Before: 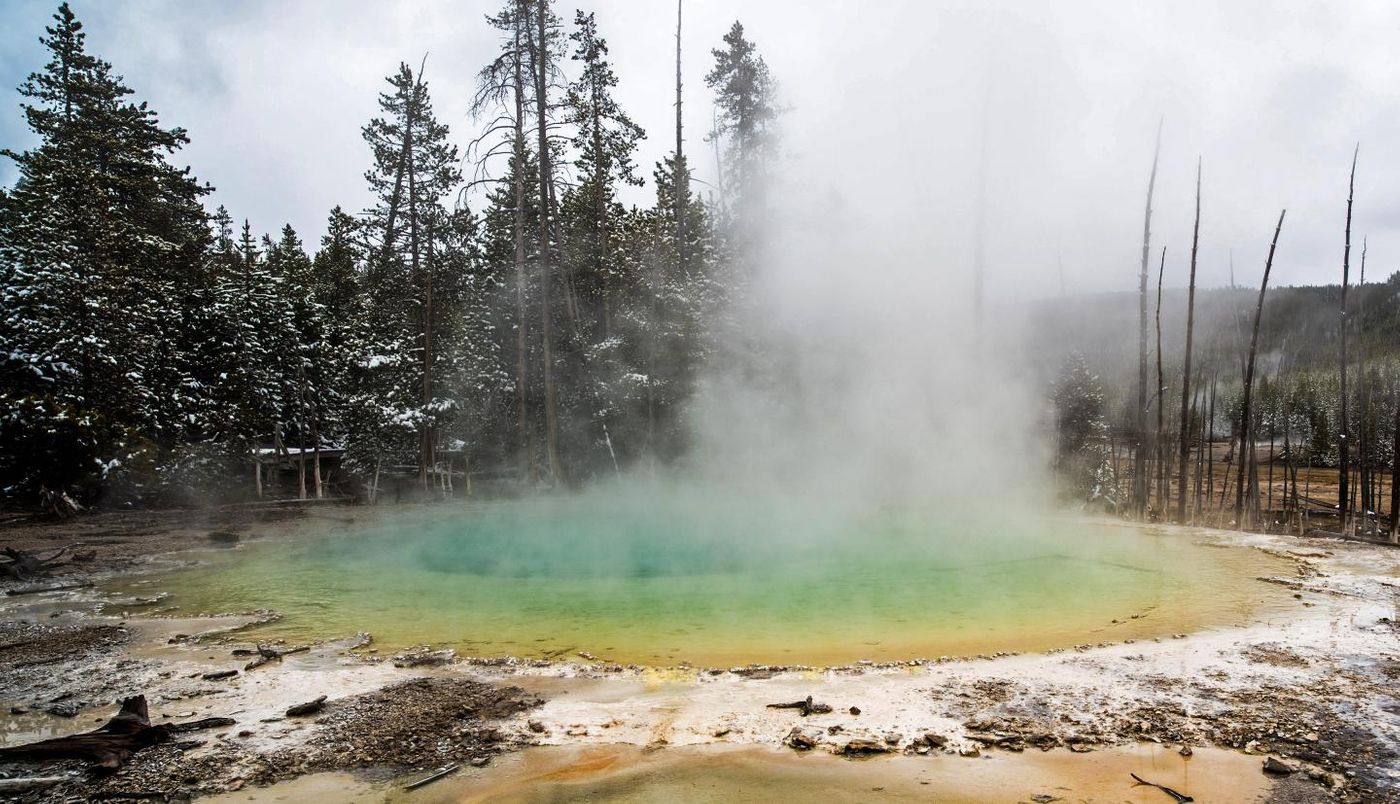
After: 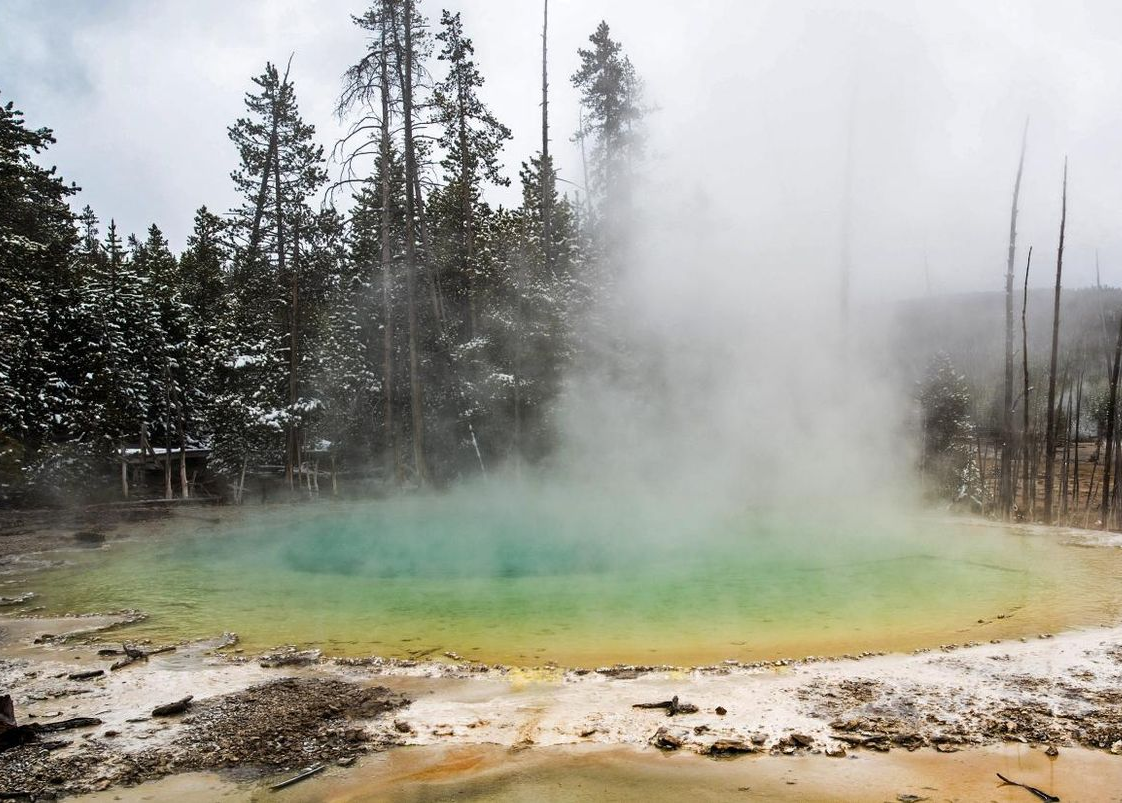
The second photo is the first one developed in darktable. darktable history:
crop and rotate: left 9.593%, right 10.221%
